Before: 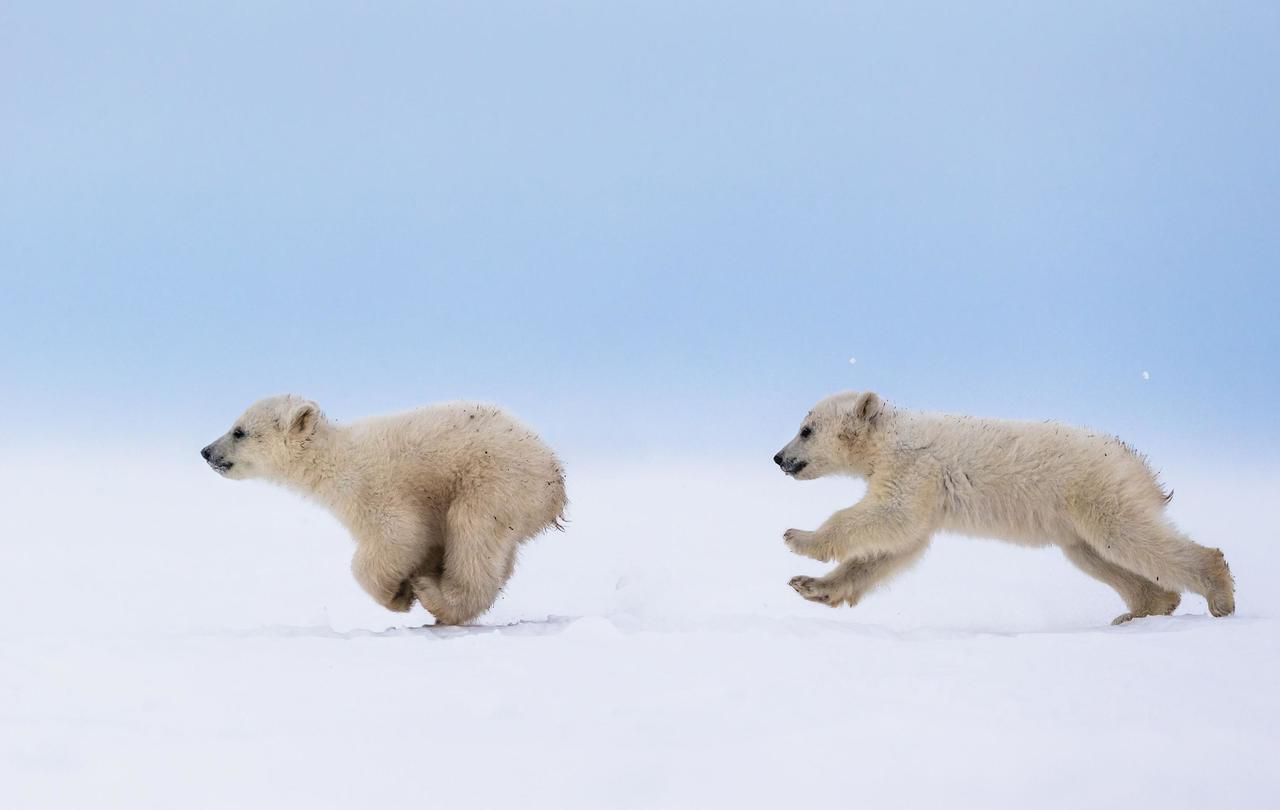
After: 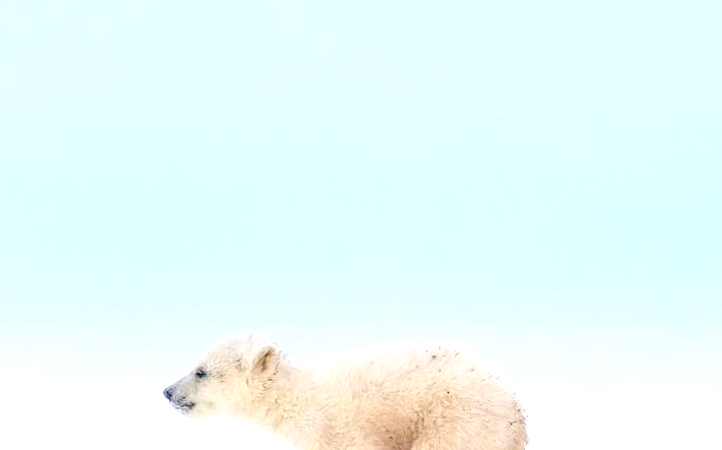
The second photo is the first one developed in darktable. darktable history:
levels: levels [0.008, 0.318, 0.836]
crop and rotate: left 3.02%, top 7.444%, right 40.565%, bottom 36.912%
contrast brightness saturation: brightness 0.146
local contrast: highlights 97%, shadows 87%, detail 160%, midtone range 0.2
